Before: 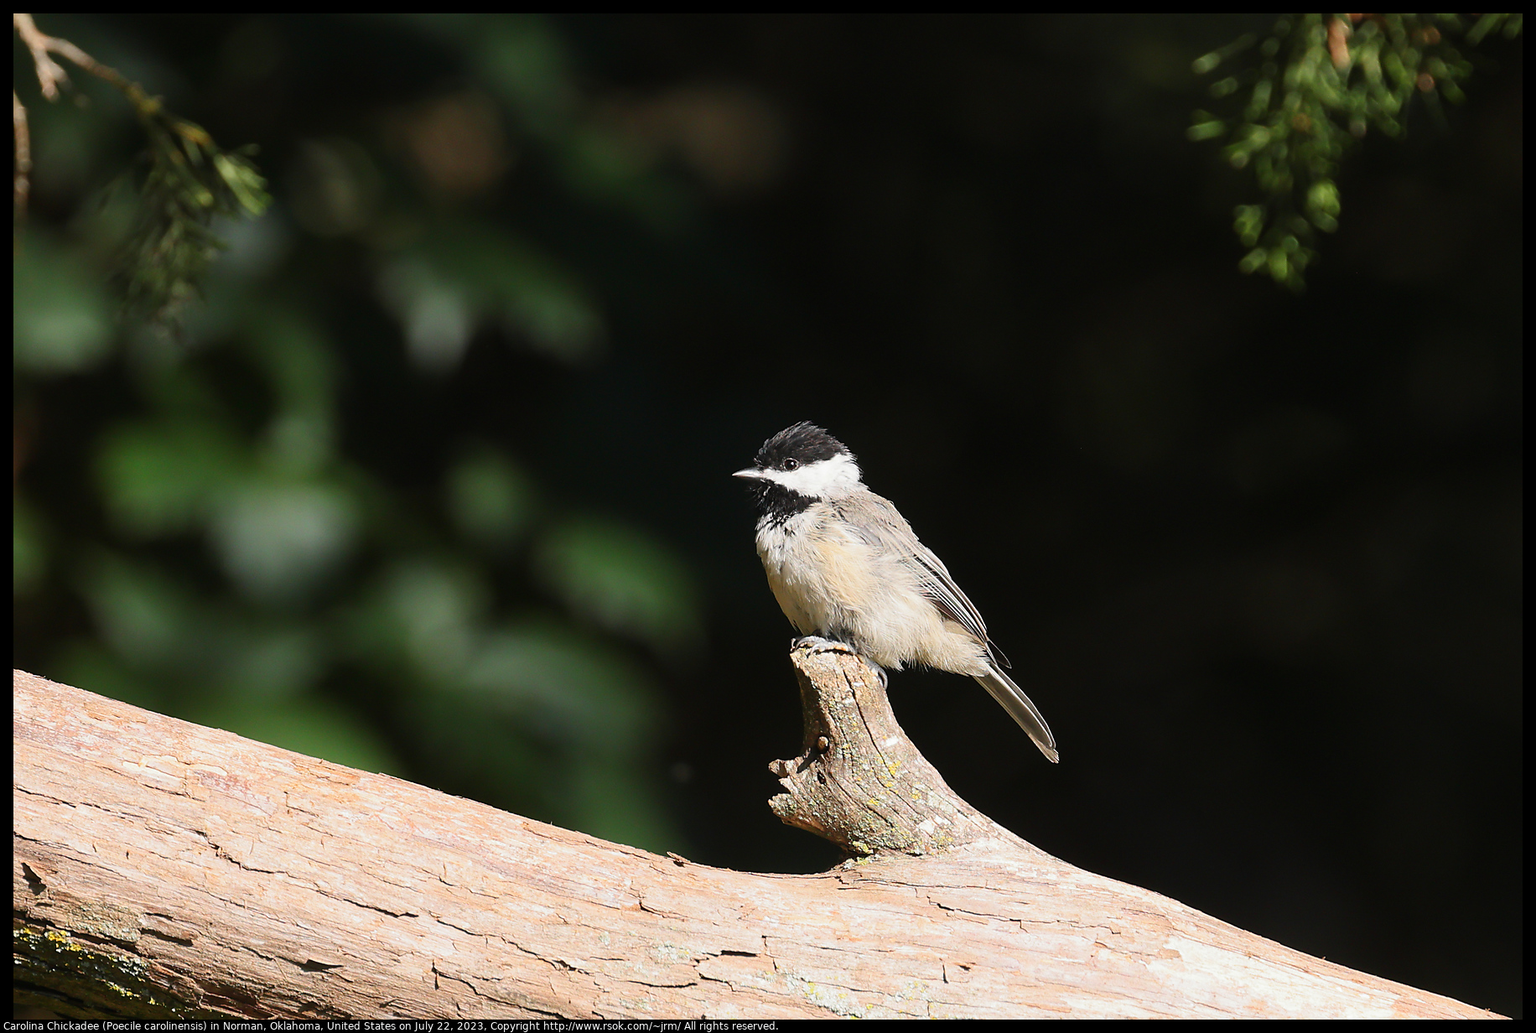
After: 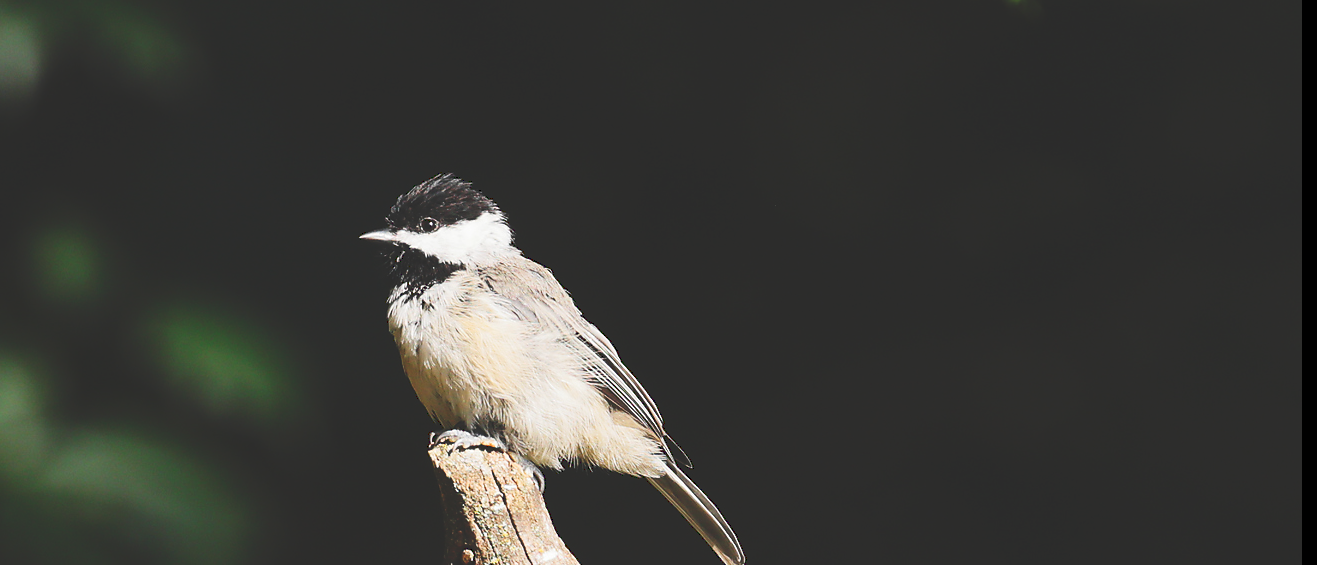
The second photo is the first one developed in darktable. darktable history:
tone curve: curves: ch0 [(0, 0) (0.003, 0.169) (0.011, 0.173) (0.025, 0.177) (0.044, 0.184) (0.069, 0.191) (0.1, 0.199) (0.136, 0.206) (0.177, 0.221) (0.224, 0.248) (0.277, 0.284) (0.335, 0.344) (0.399, 0.413) (0.468, 0.497) (0.543, 0.594) (0.623, 0.691) (0.709, 0.779) (0.801, 0.868) (0.898, 0.931) (1, 1)], preserve colors none
crop and rotate: left 28.071%, top 26.722%, bottom 27.386%
